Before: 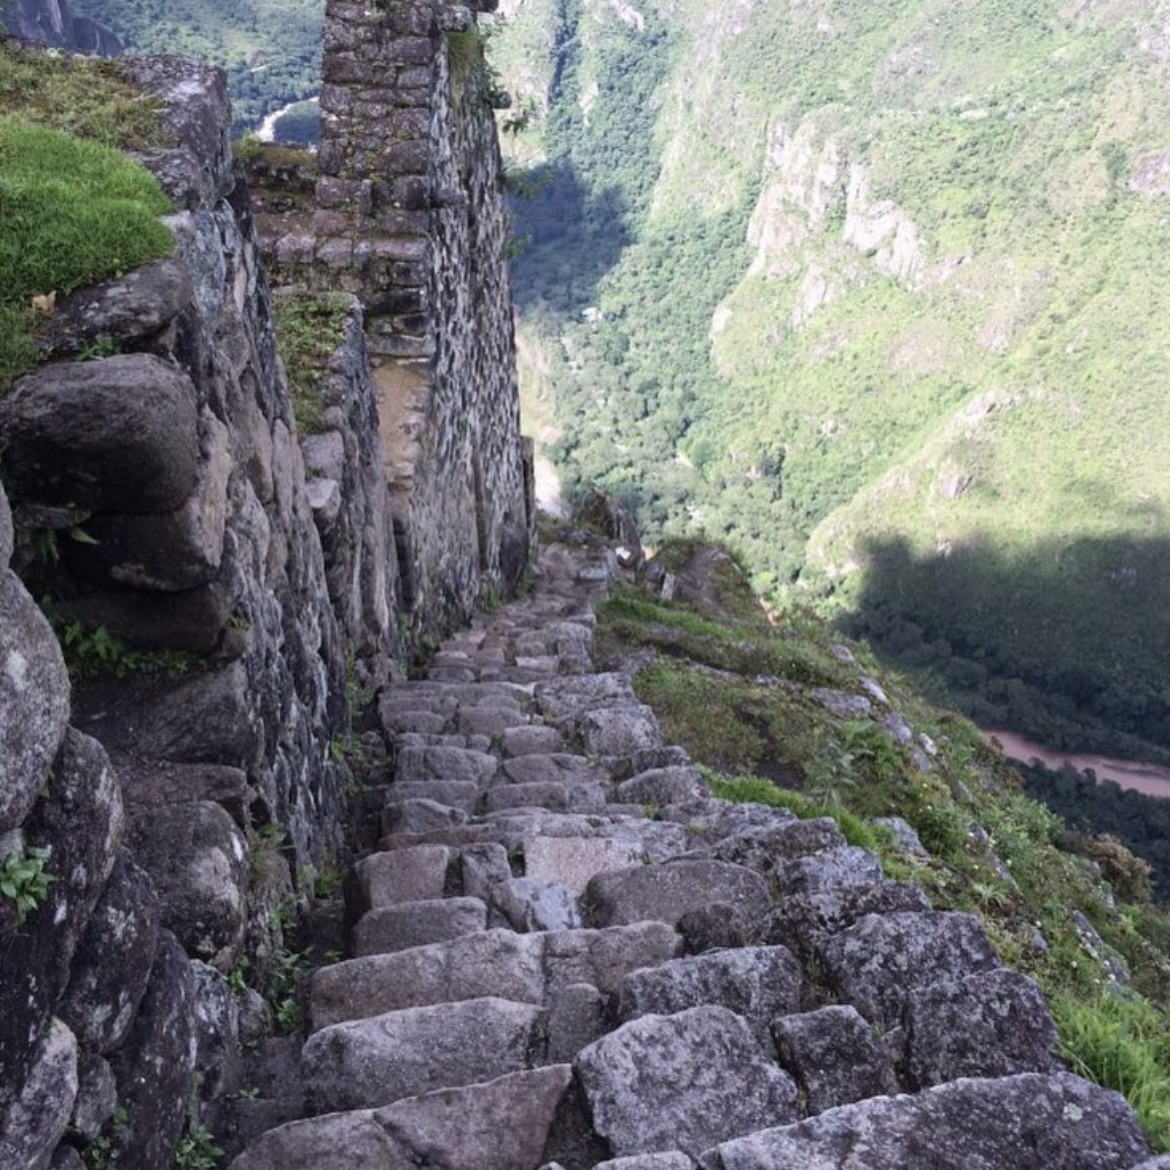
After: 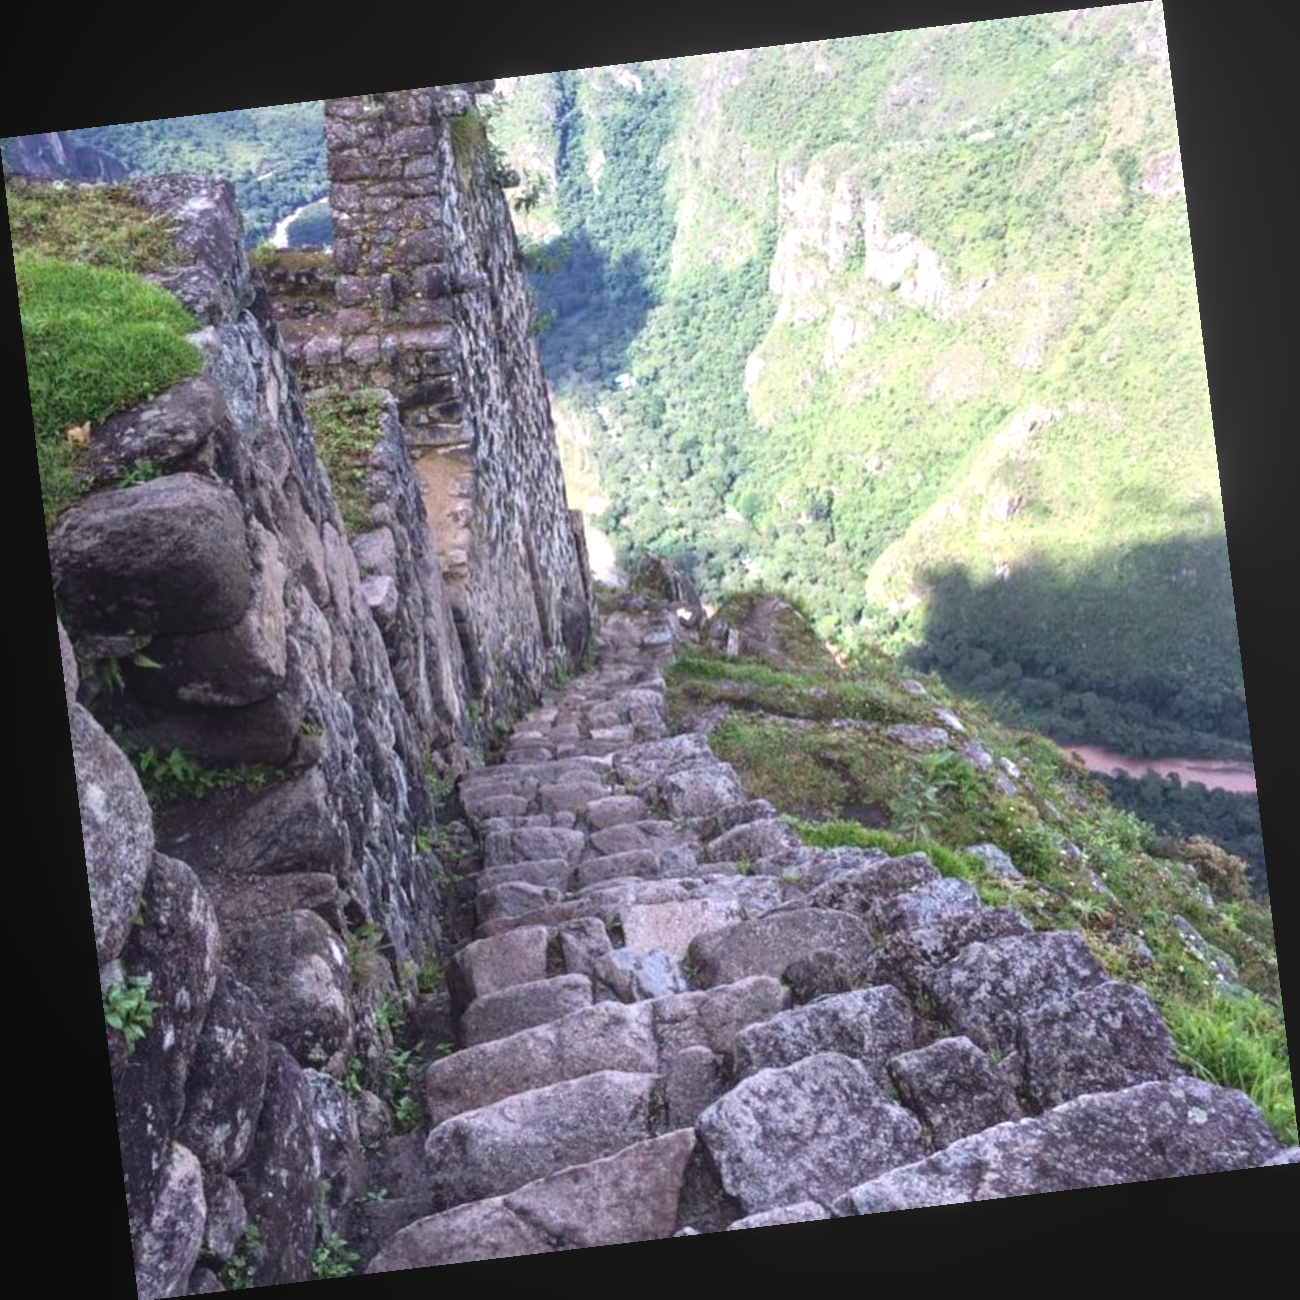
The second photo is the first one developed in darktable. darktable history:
rotate and perspective: rotation -6.83°, automatic cropping off
exposure: black level correction 0, exposure 0.7 EV, compensate highlight preservation false
local contrast: highlights 48%, shadows 0%, detail 100%
